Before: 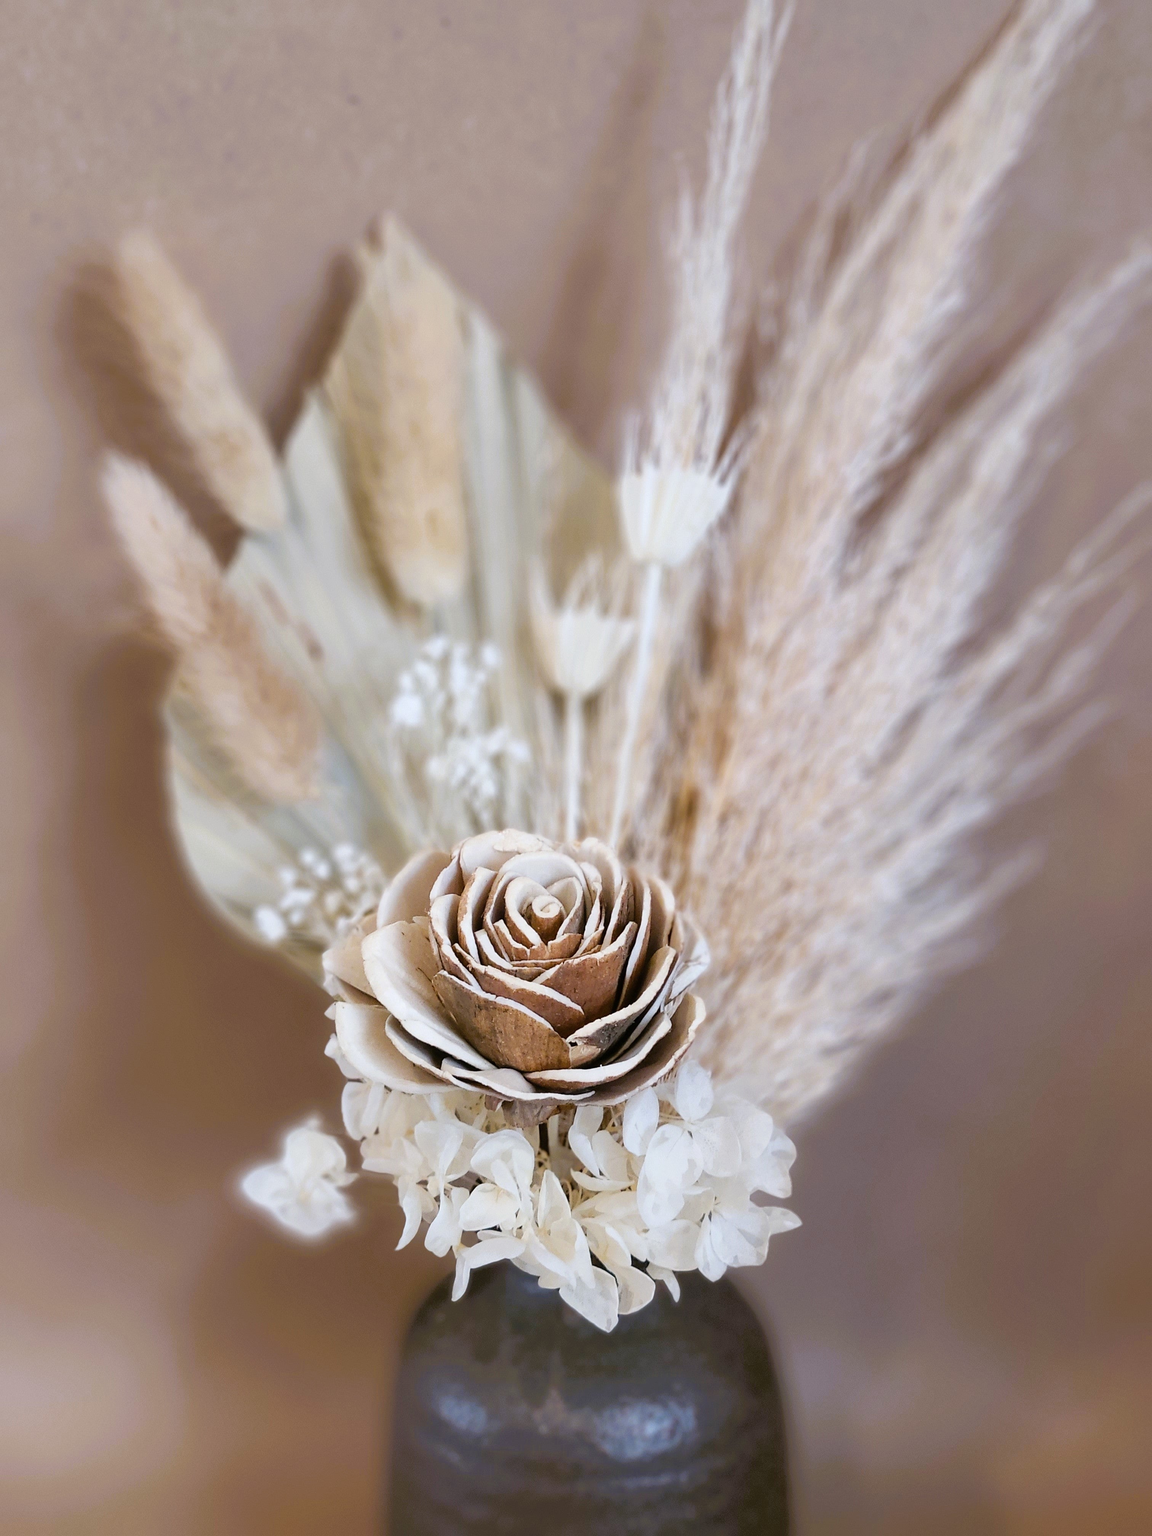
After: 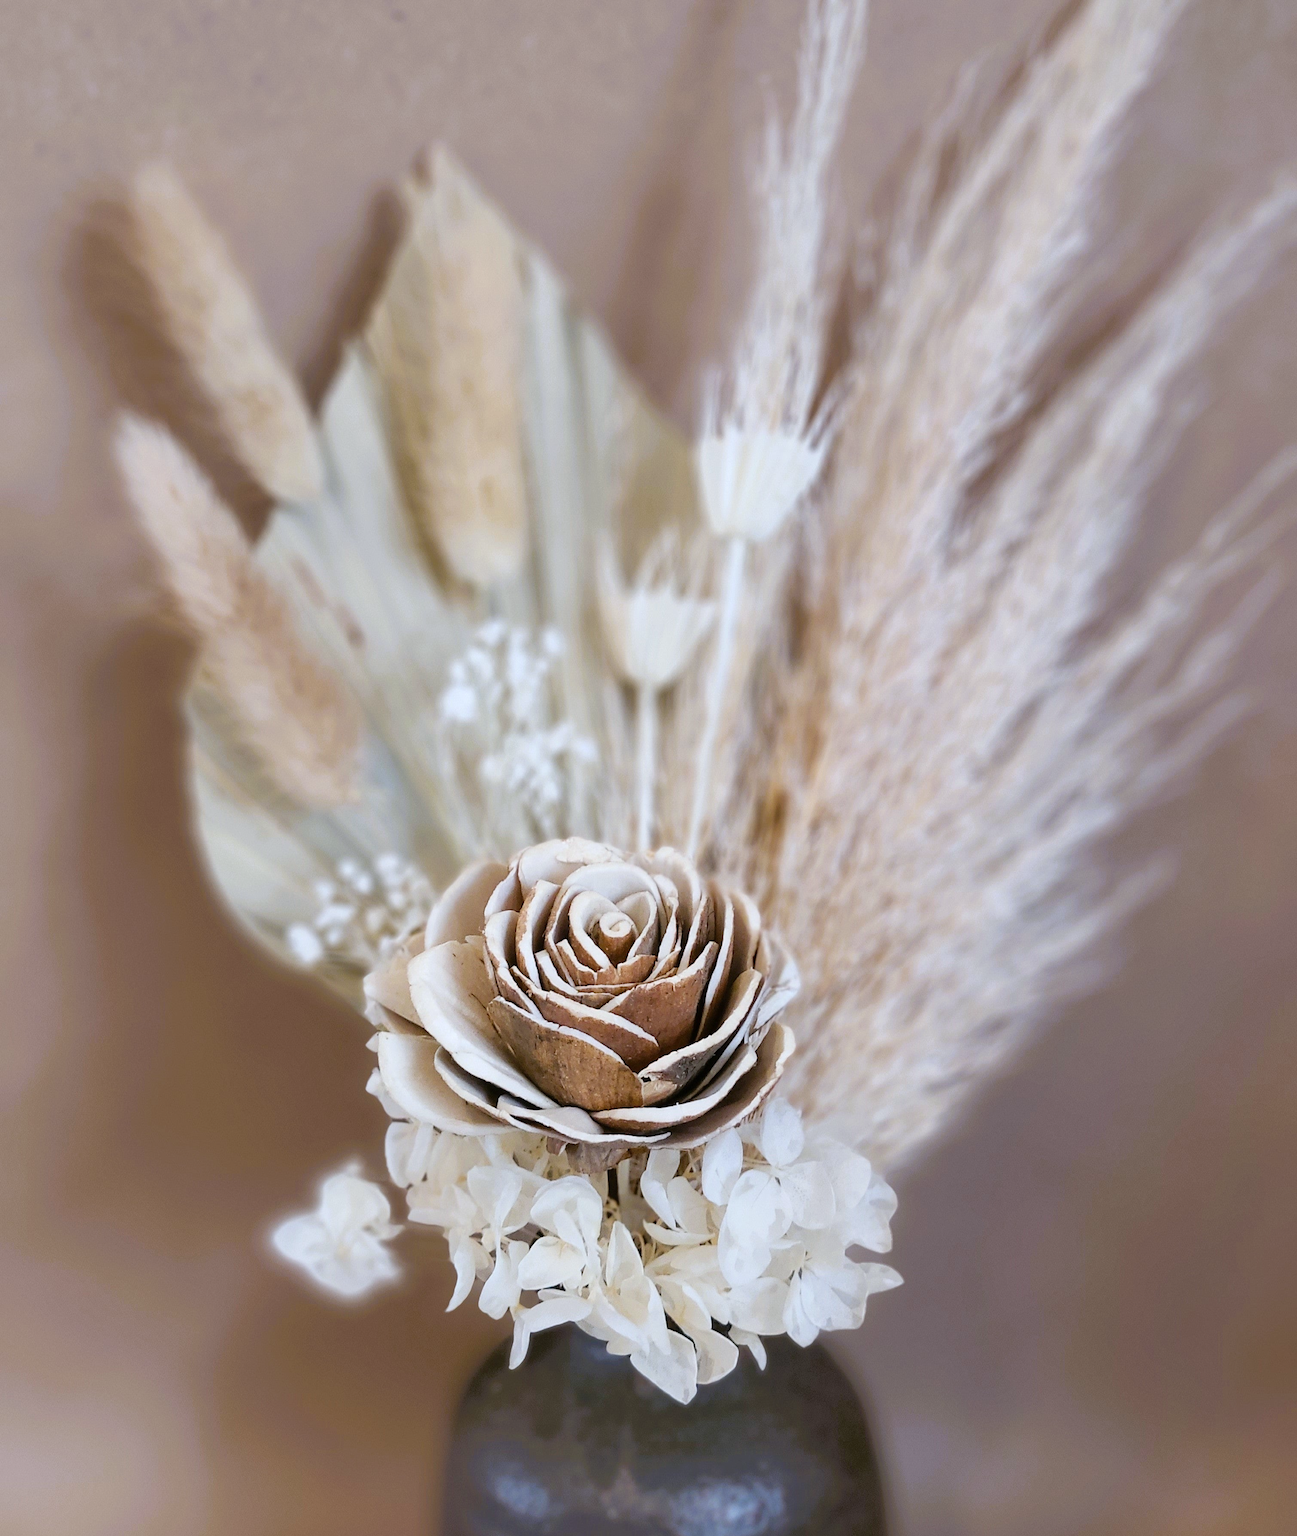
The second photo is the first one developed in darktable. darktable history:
crop and rotate: top 5.609%, bottom 5.609%
white balance: red 0.982, blue 1.018
